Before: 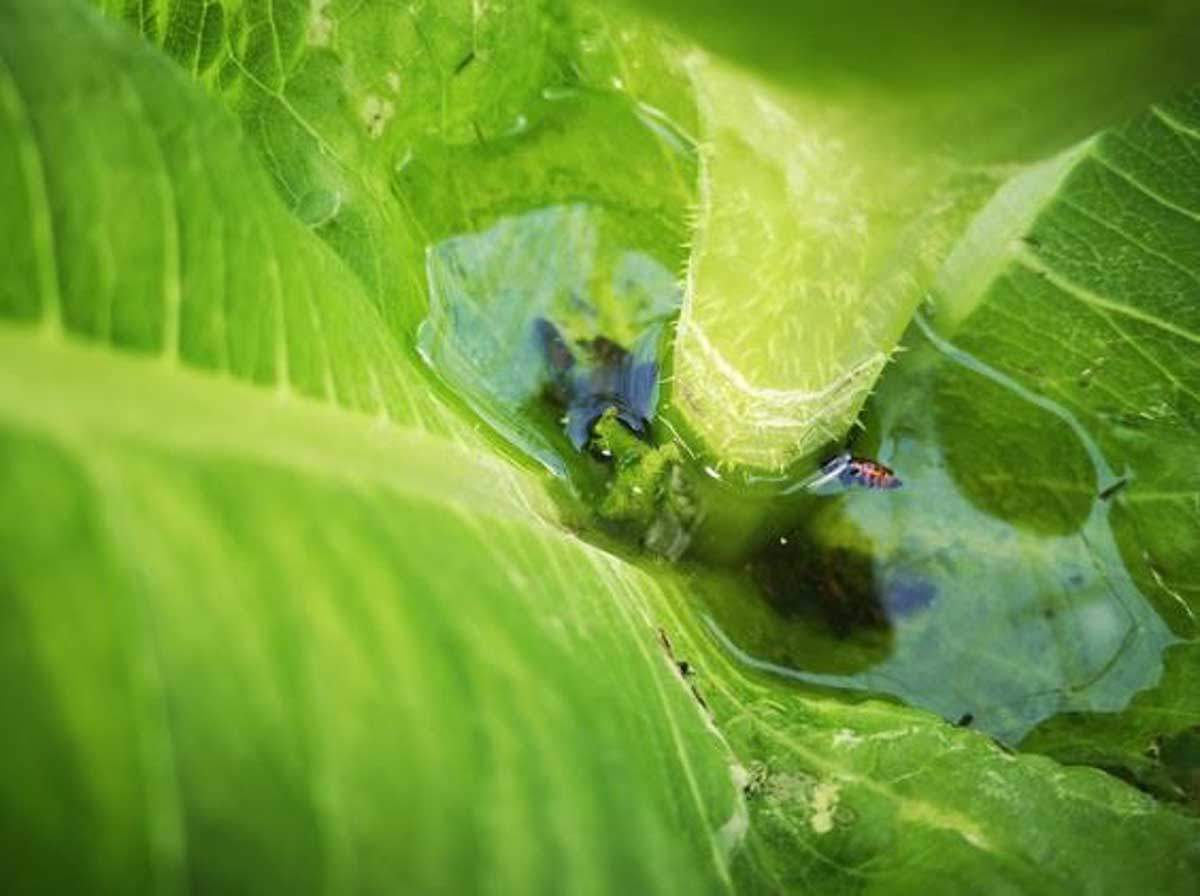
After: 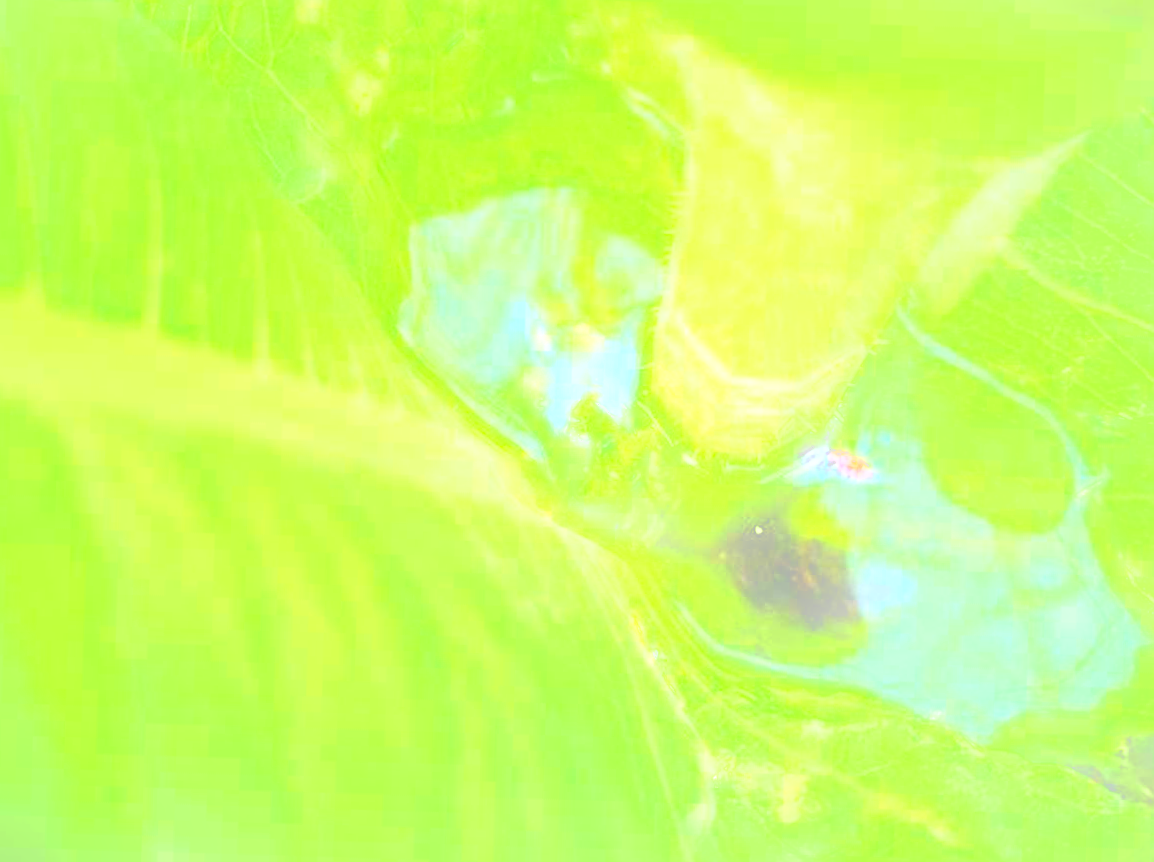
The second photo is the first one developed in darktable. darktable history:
bloom: threshold 82.5%, strength 16.25%
crop and rotate: angle -1.69°
exposure: black level correction 0, exposure 1.125 EV, compensate exposure bias true, compensate highlight preservation false
sharpen: on, module defaults
rgb curve: curves: ch0 [(0, 0) (0.21, 0.15) (0.24, 0.21) (0.5, 0.75) (0.75, 0.96) (0.89, 0.99) (1, 1)]; ch1 [(0, 0.02) (0.21, 0.13) (0.25, 0.2) (0.5, 0.67) (0.75, 0.9) (0.89, 0.97) (1, 1)]; ch2 [(0, 0.02) (0.21, 0.13) (0.25, 0.2) (0.5, 0.67) (0.75, 0.9) (0.89, 0.97) (1, 1)], compensate middle gray true
